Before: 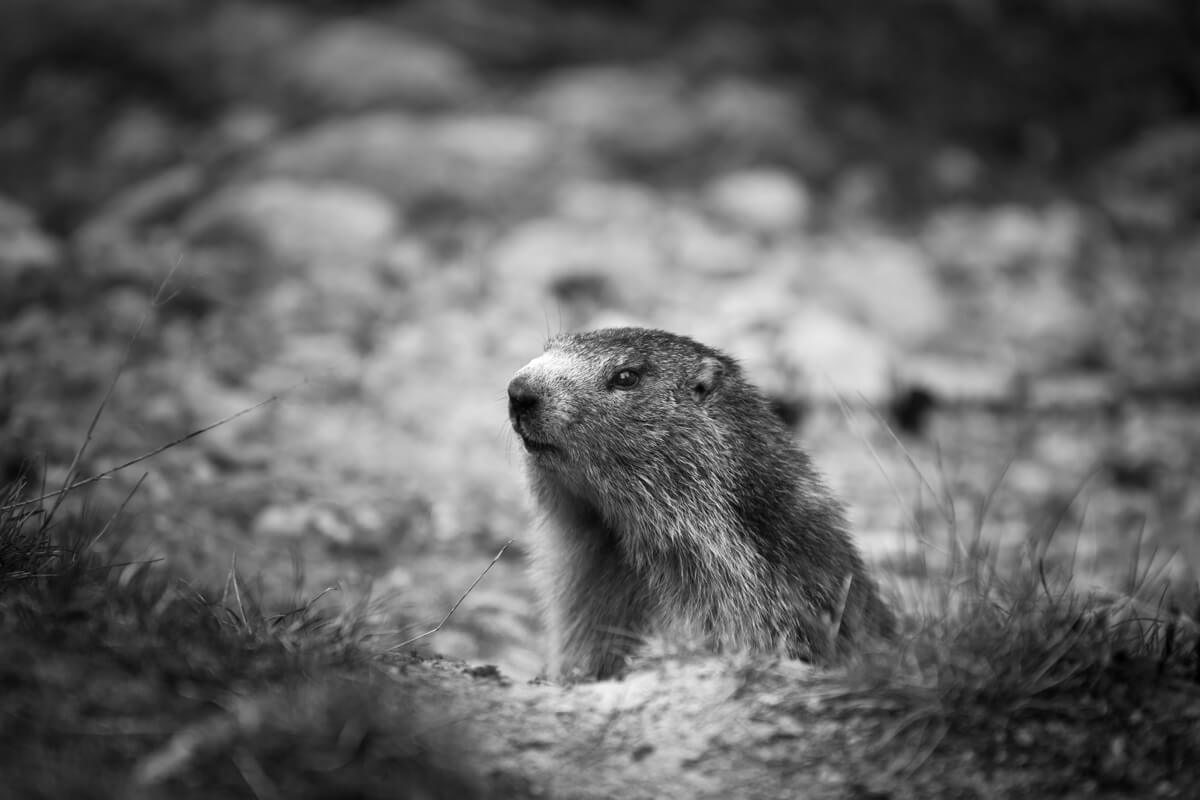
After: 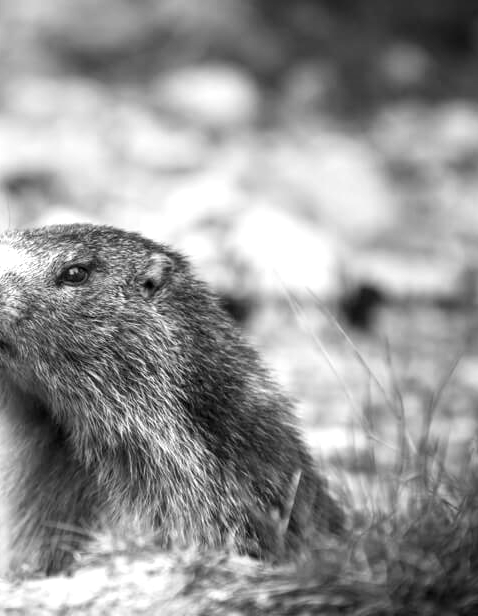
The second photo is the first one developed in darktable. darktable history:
crop: left 45.943%, top 13.104%, right 14.158%, bottom 9.879%
exposure: exposure 0.561 EV, compensate exposure bias true, compensate highlight preservation false
local contrast: on, module defaults
shadows and highlights: shadows -25.85, highlights 50.48, soften with gaussian
